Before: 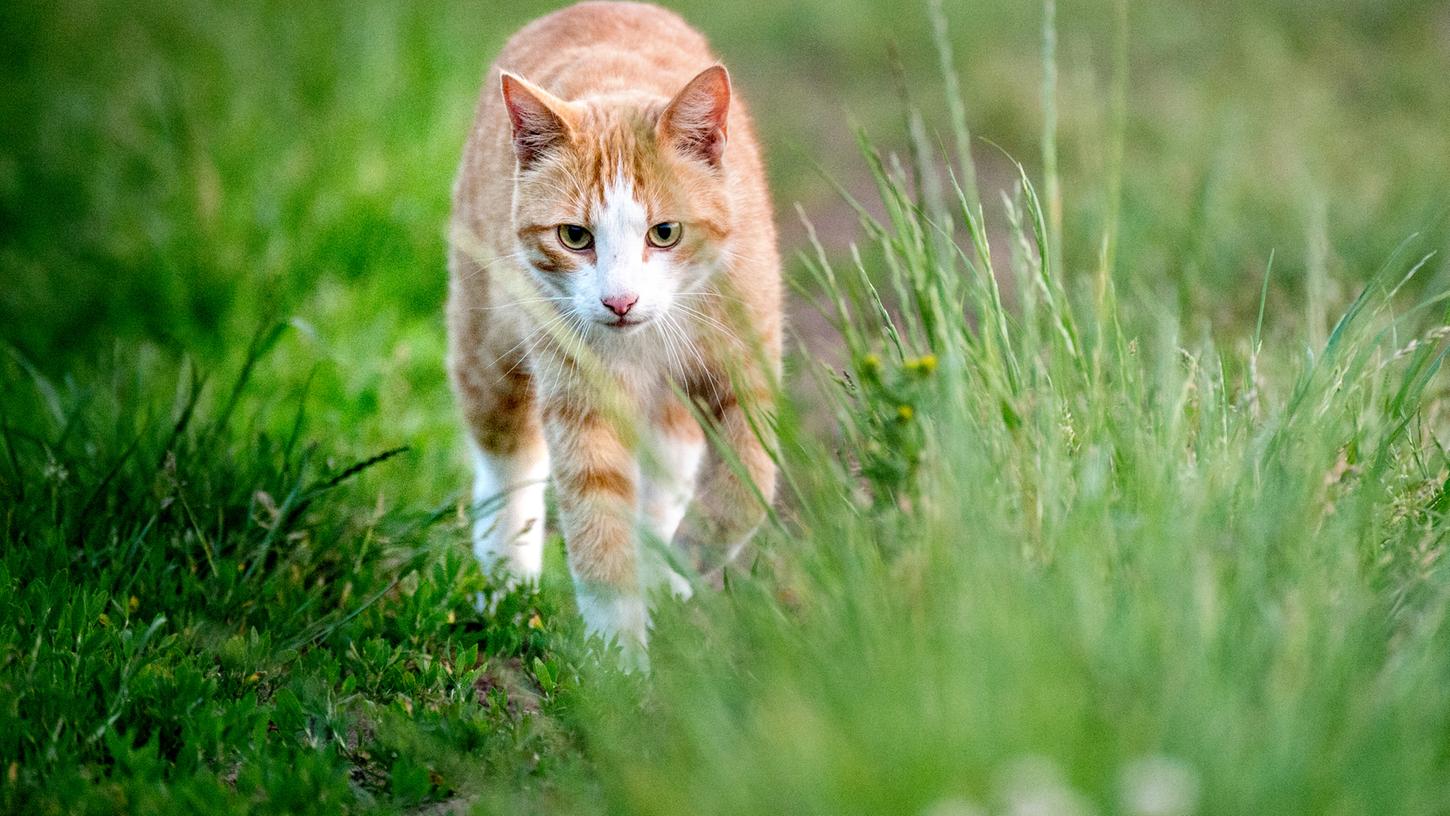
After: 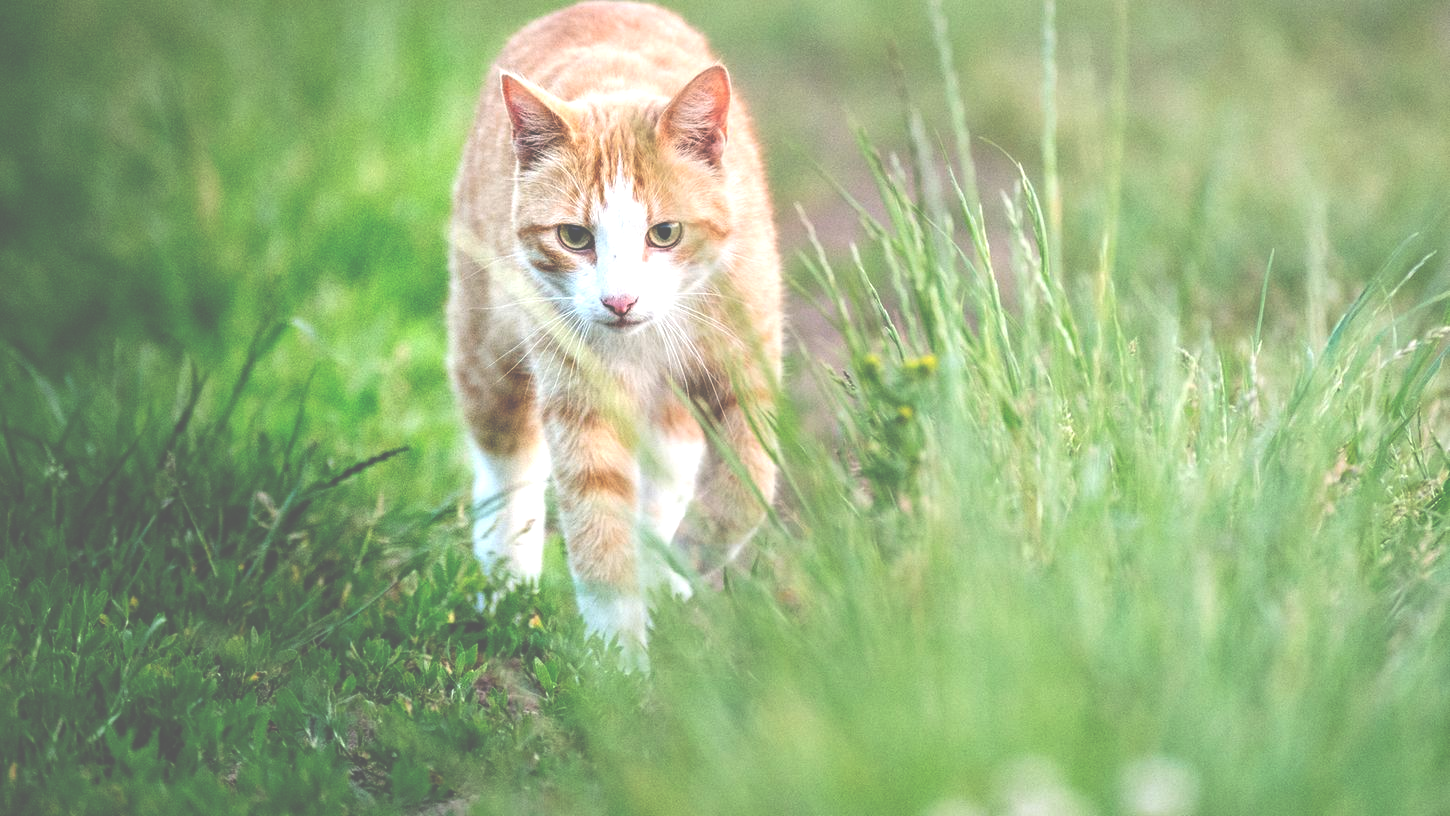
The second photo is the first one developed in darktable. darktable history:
exposure: black level correction -0.071, exposure 0.501 EV, compensate highlight preservation false
